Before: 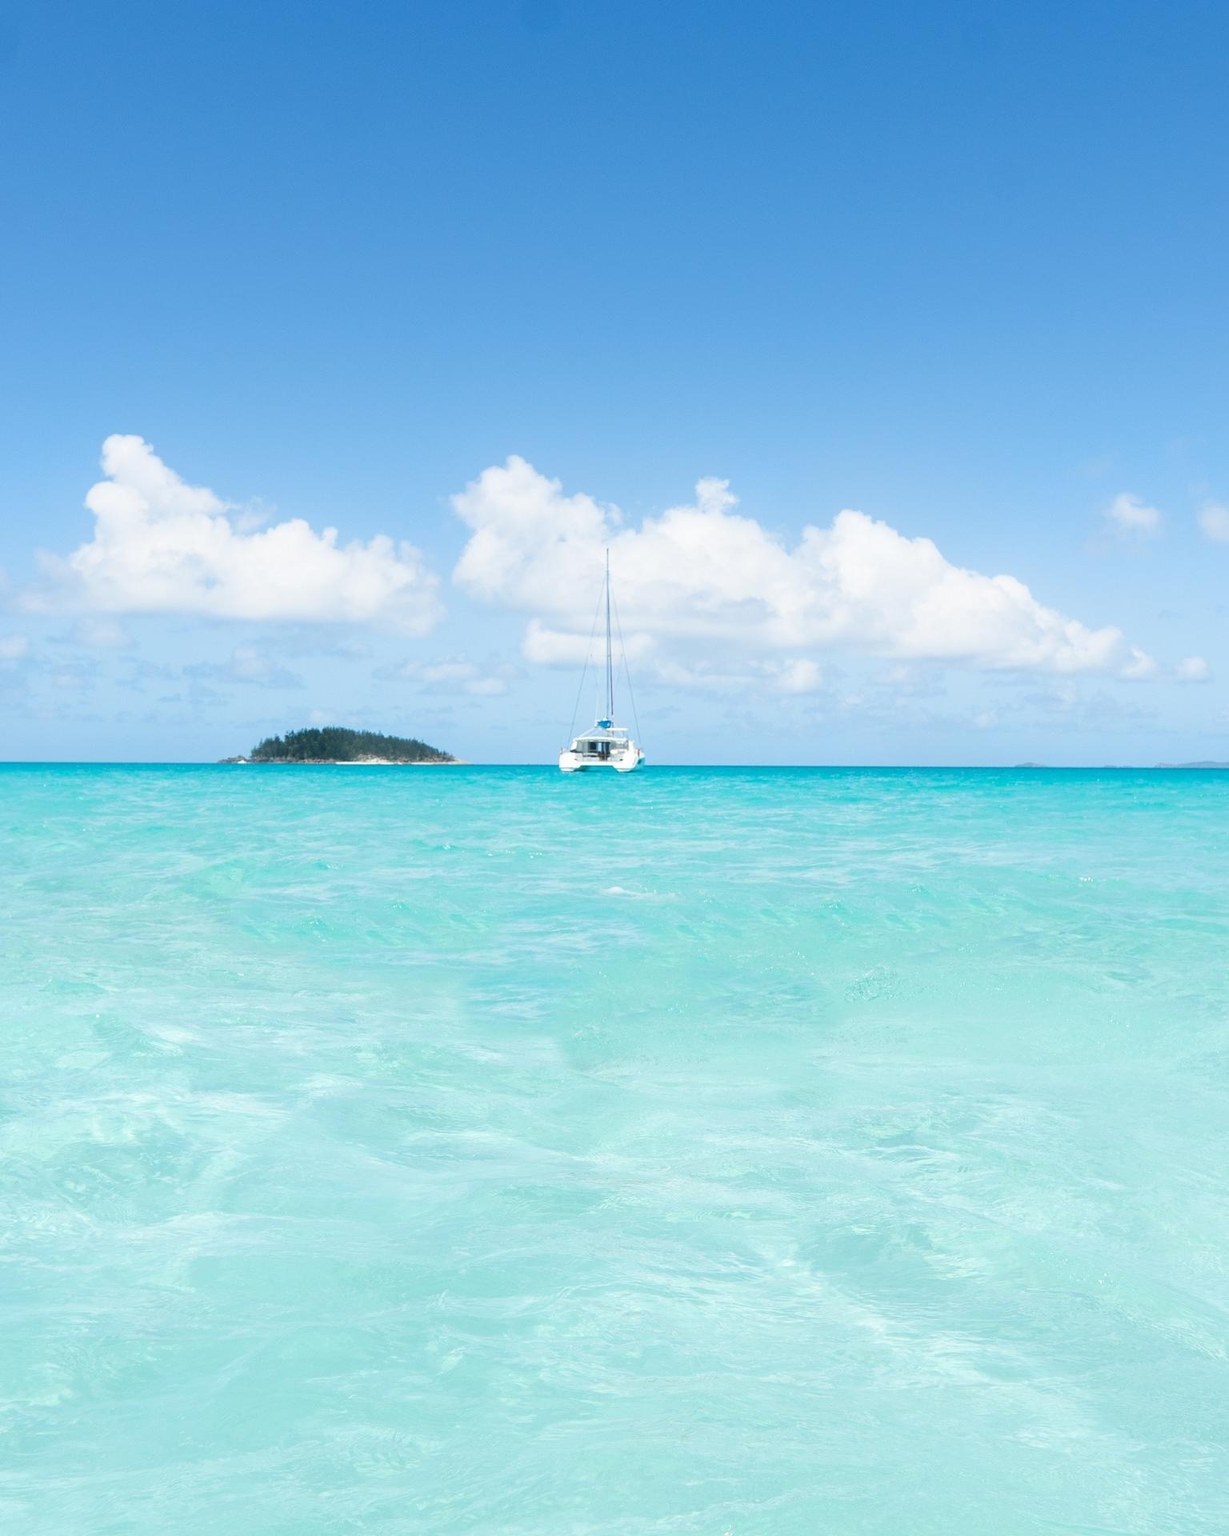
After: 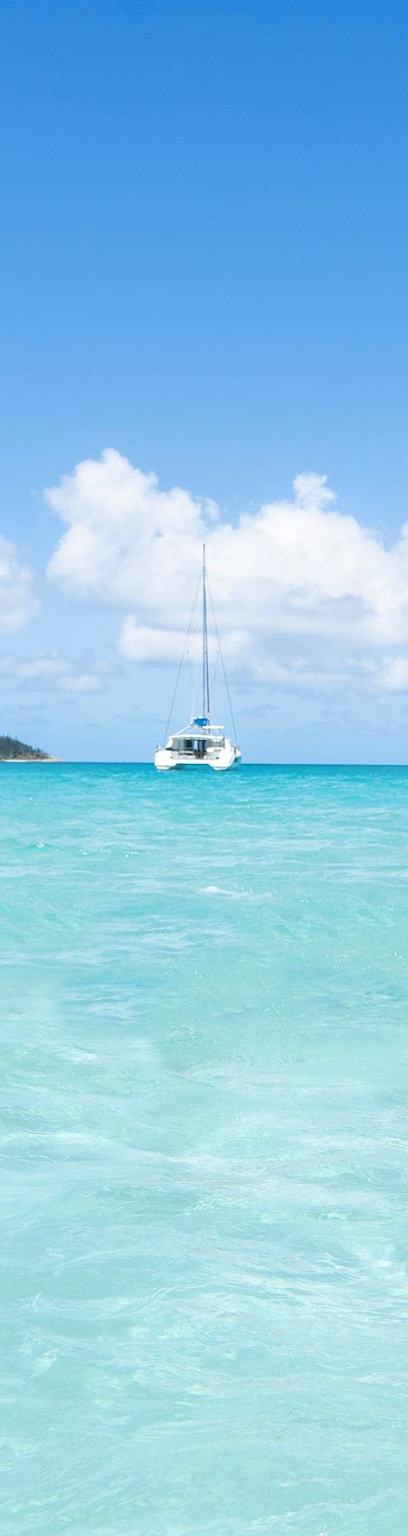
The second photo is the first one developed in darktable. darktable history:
rotate and perspective: rotation 0.174°, lens shift (vertical) 0.013, lens shift (horizontal) 0.019, shear 0.001, automatic cropping original format, crop left 0.007, crop right 0.991, crop top 0.016, crop bottom 0.997
crop: left 33.36%, right 33.36%
shadows and highlights: shadows 10, white point adjustment 1, highlights -40
color contrast: green-magenta contrast 0.8, blue-yellow contrast 1.1, unbound 0
contrast brightness saturation: contrast 0.1, brightness 0.02, saturation 0.02
